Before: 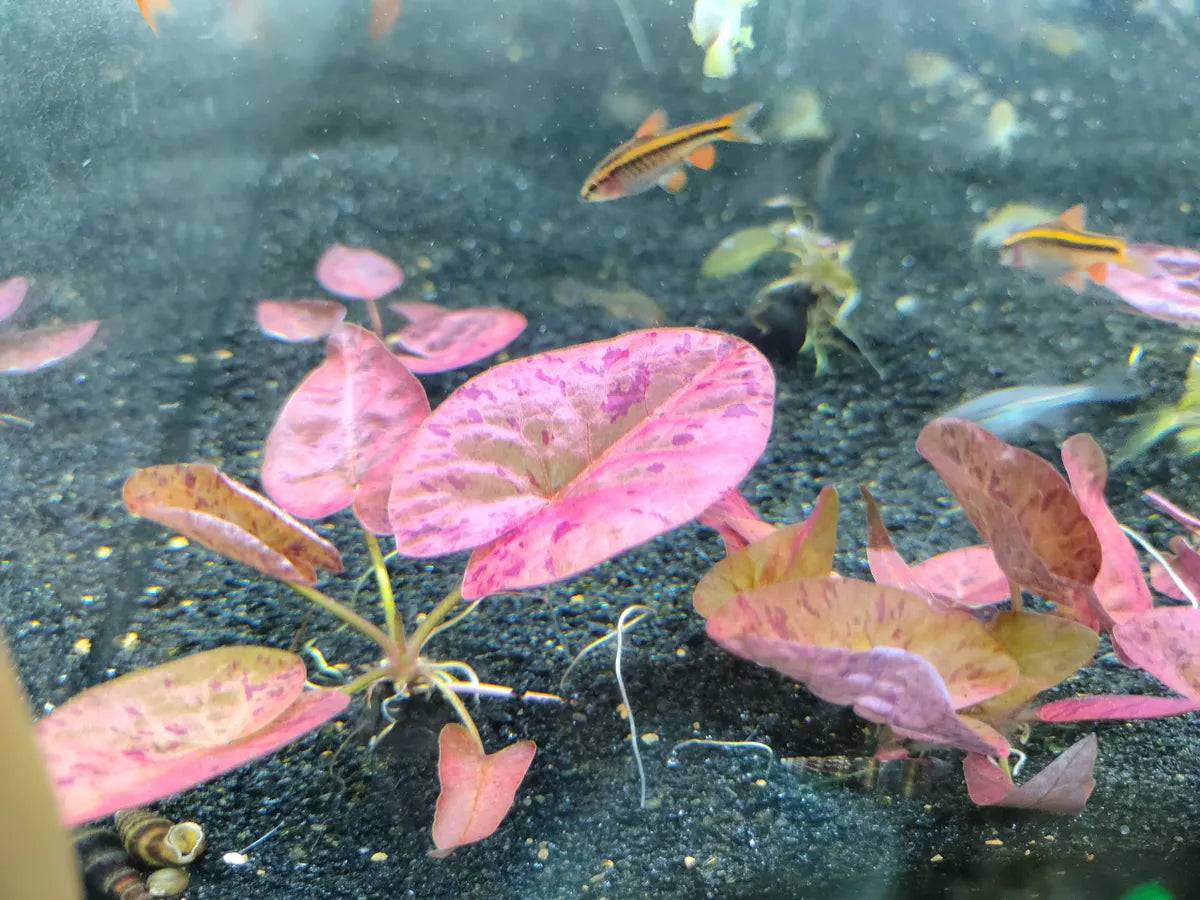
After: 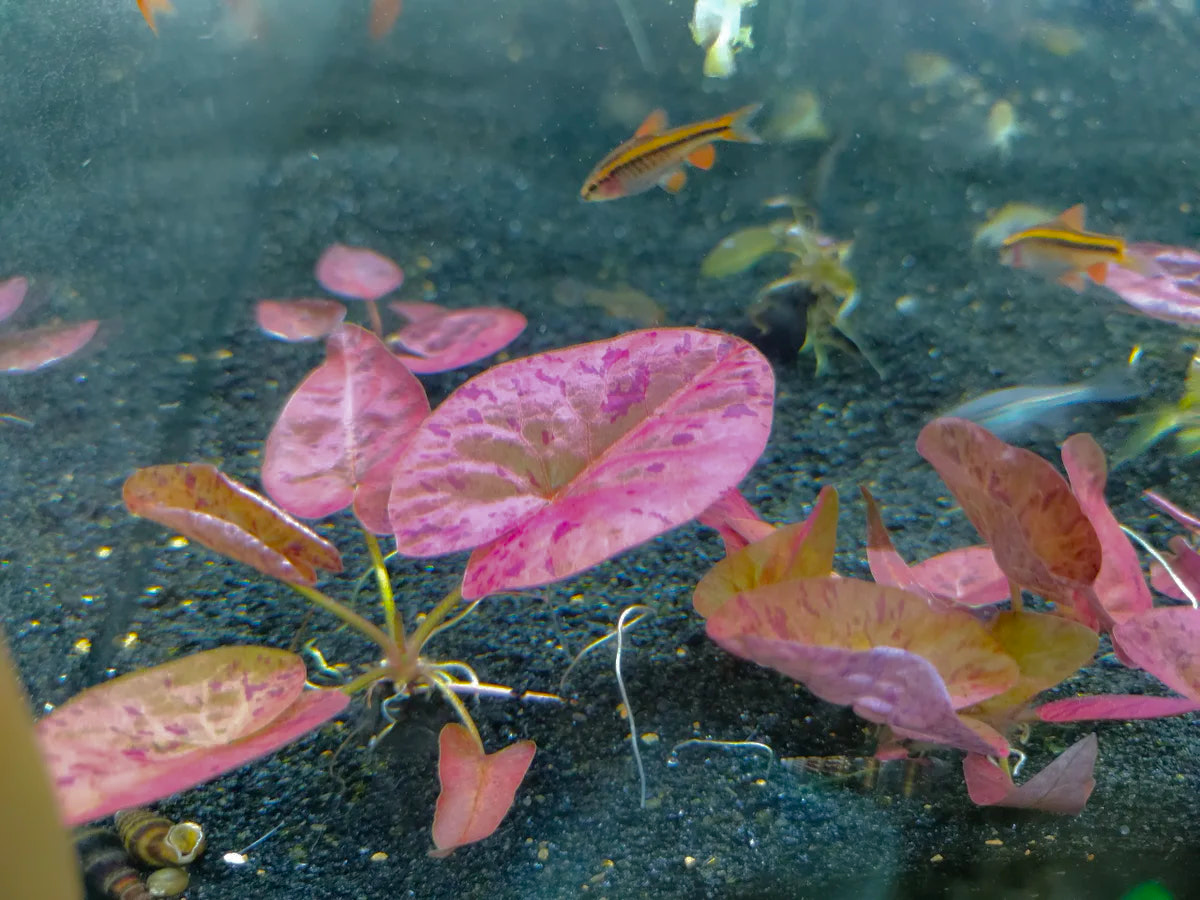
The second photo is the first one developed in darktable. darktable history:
color balance rgb: perceptual saturation grading › global saturation 20%, global vibrance 20%
base curve: curves: ch0 [(0, 0) (0.826, 0.587) (1, 1)]
